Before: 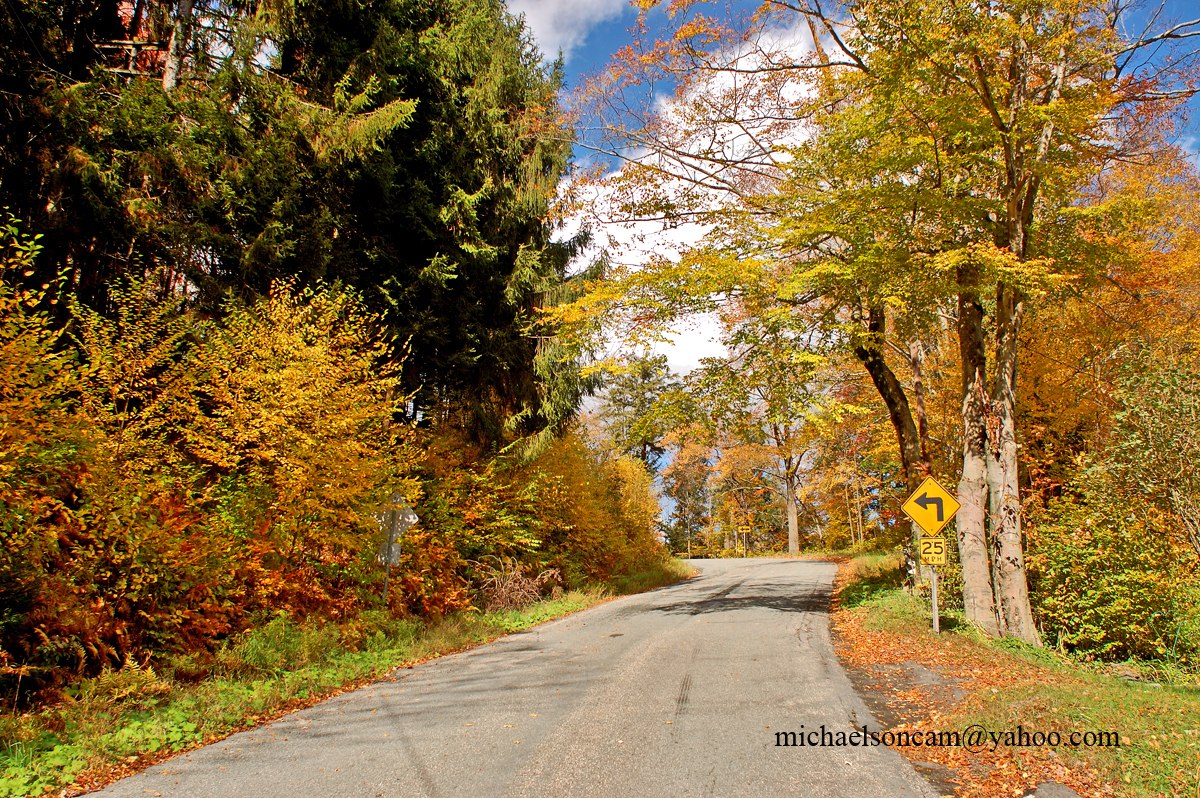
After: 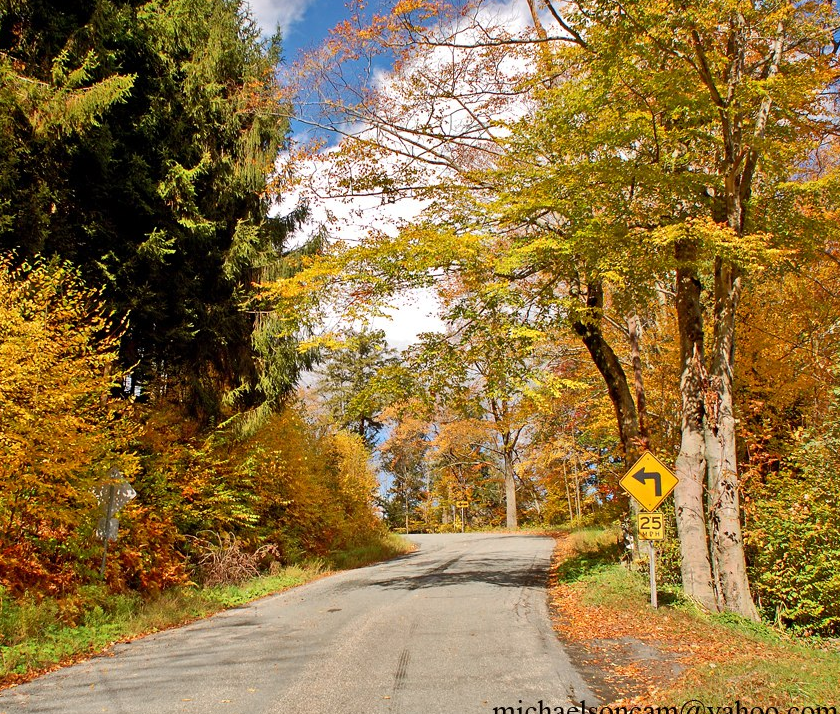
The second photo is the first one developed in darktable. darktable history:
crop and rotate: left 23.577%, top 3.383%, right 6.372%, bottom 7.102%
